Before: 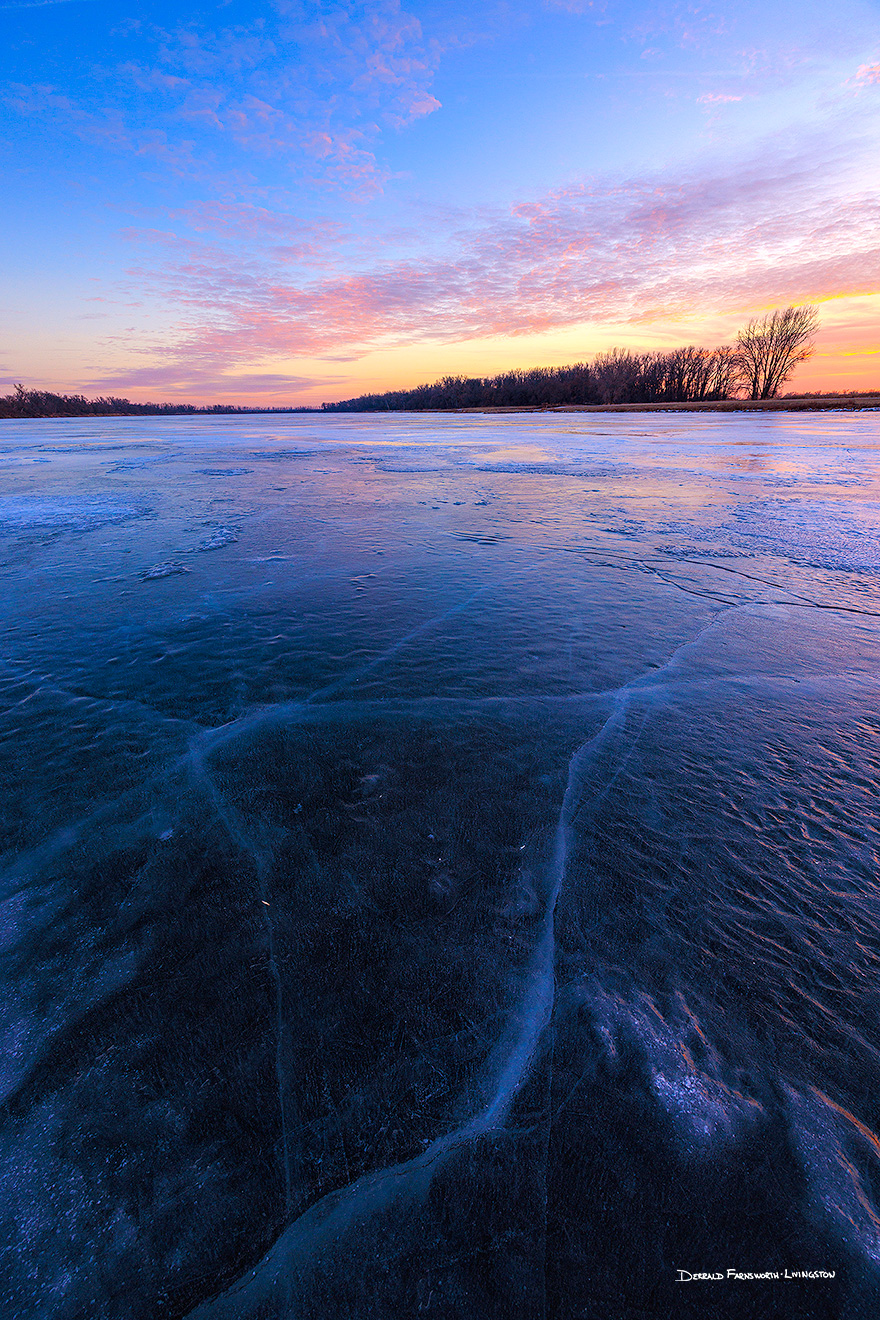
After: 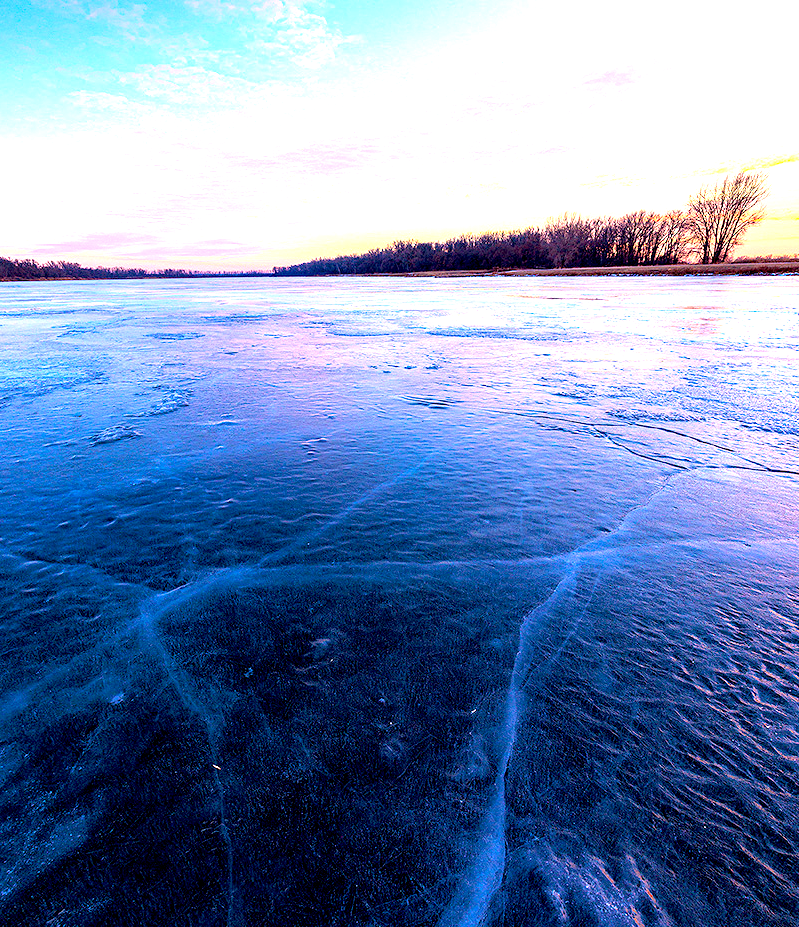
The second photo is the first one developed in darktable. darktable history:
crop: left 5.596%, top 10.314%, right 3.534%, bottom 19.395%
exposure: black level correction 0.009, exposure 1.425 EV, compensate highlight preservation false
